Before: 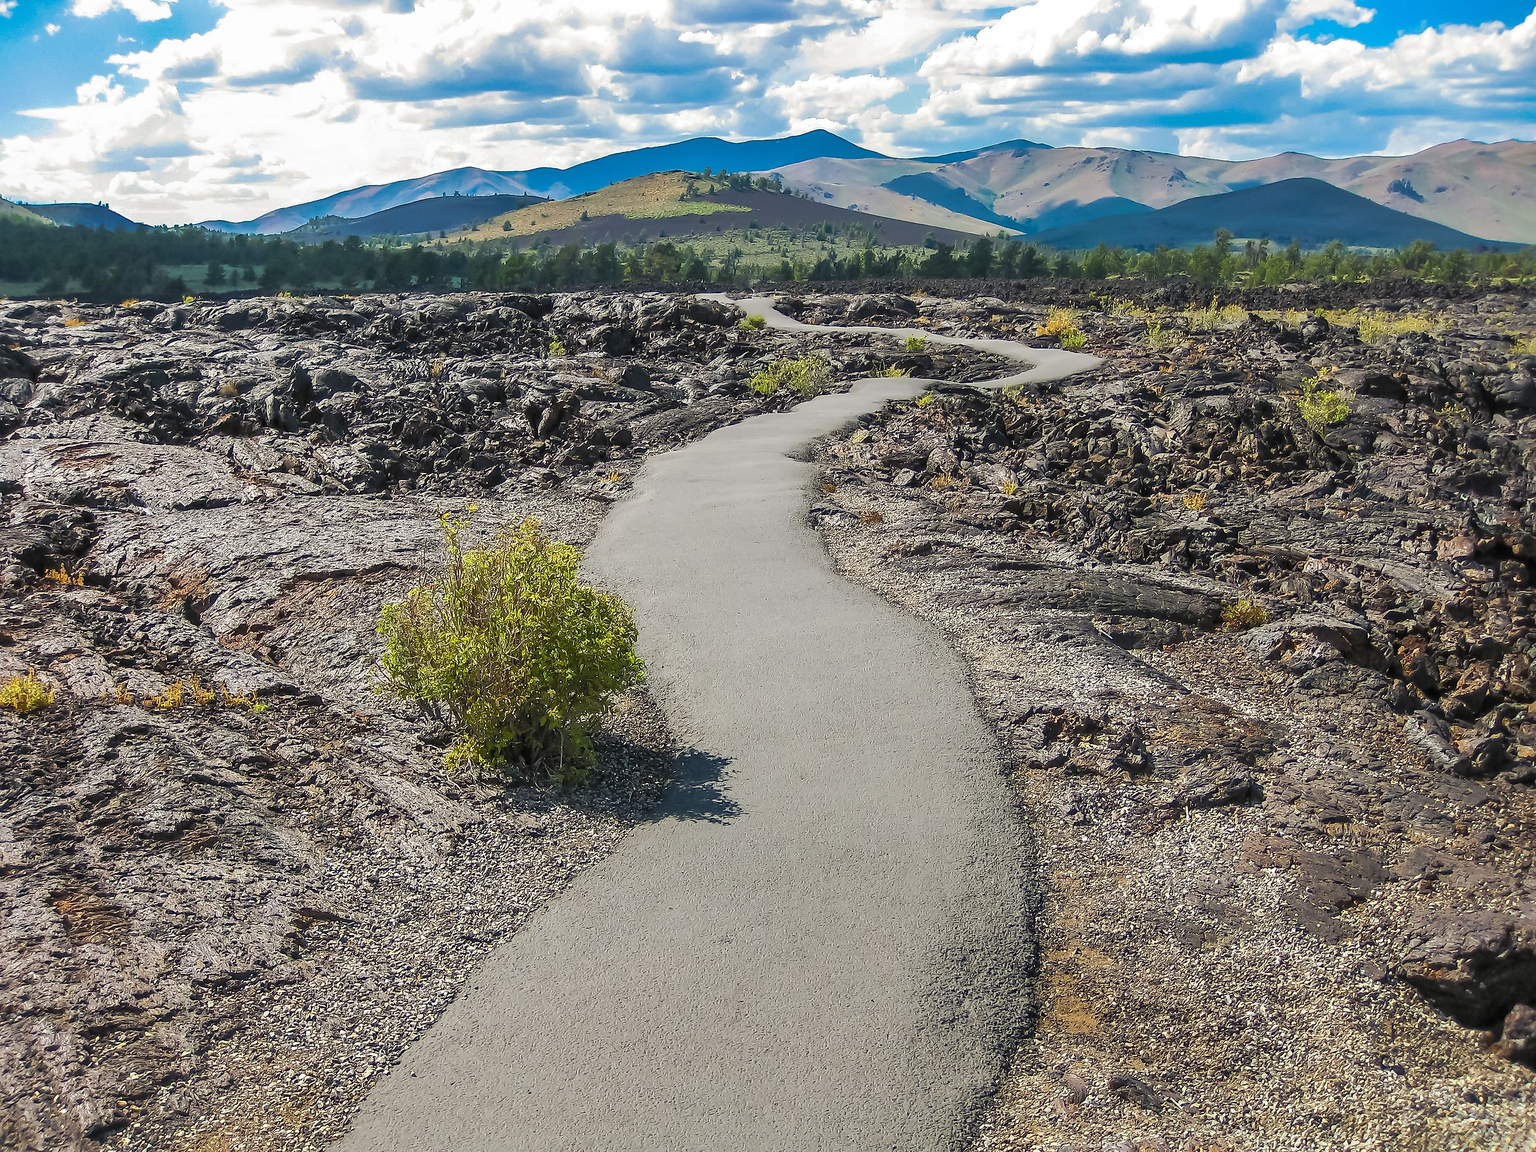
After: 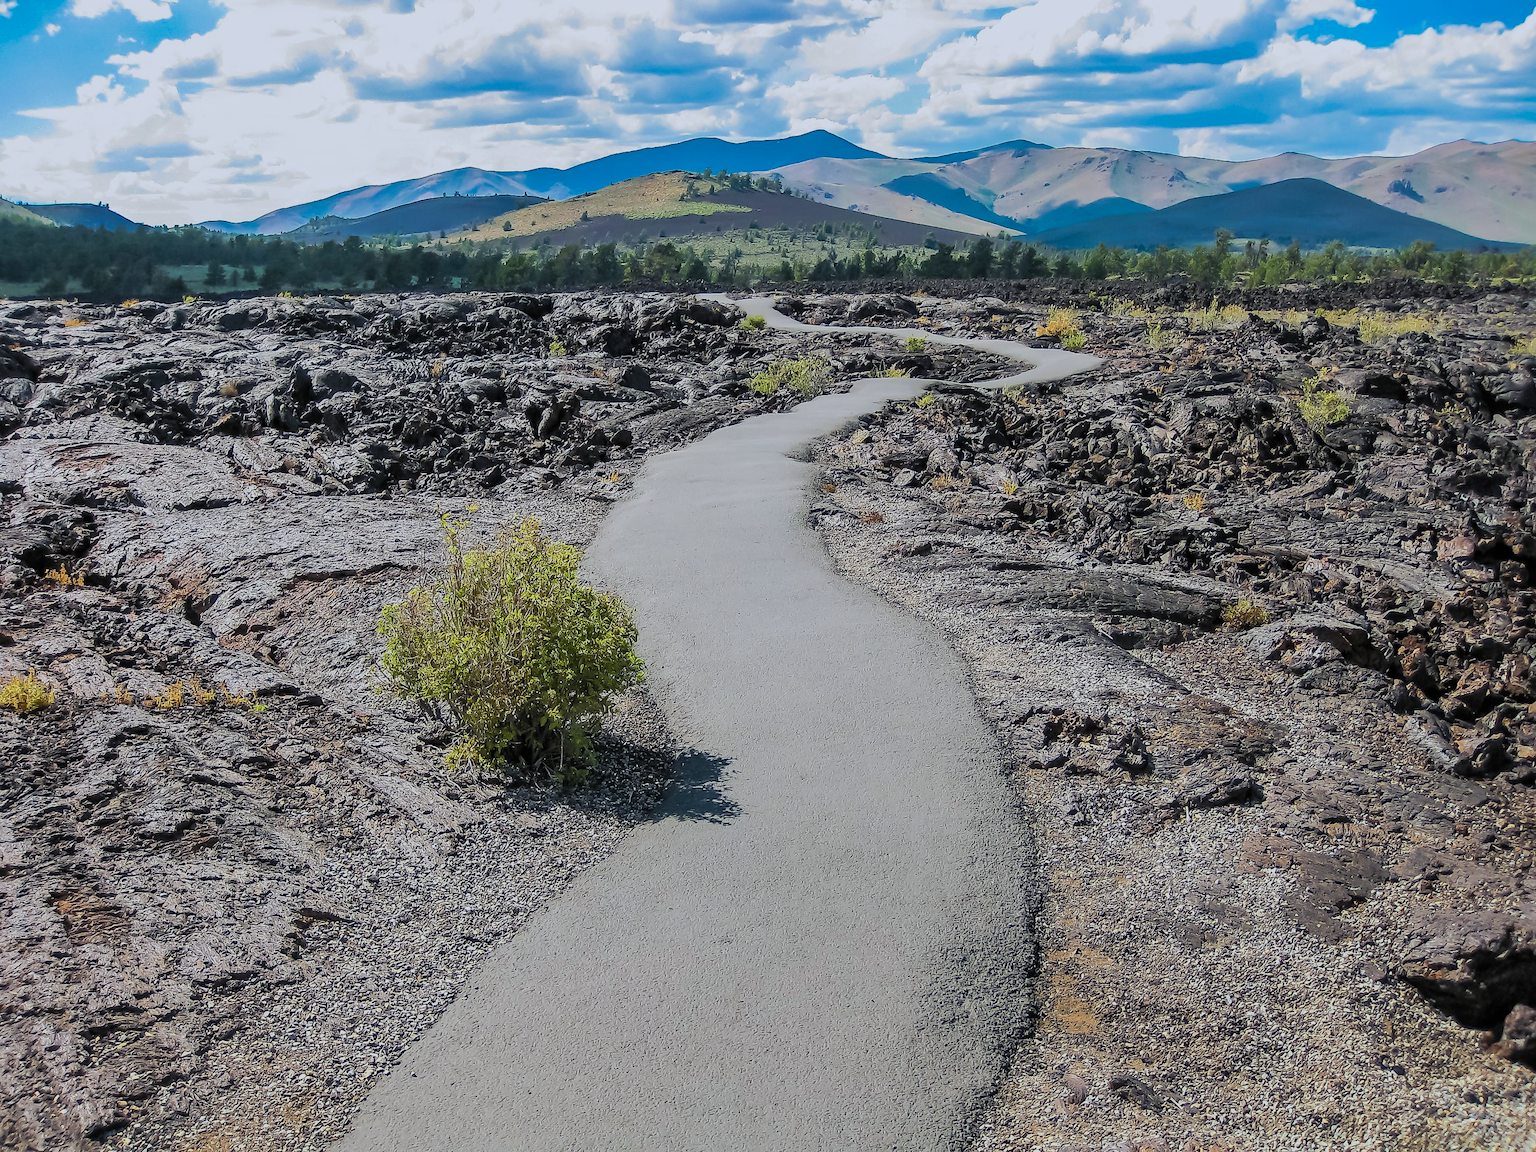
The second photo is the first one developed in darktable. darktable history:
color correction: highlights a* -0.726, highlights b* -9.58
filmic rgb: black relative exposure -7.79 EV, white relative exposure 4.34 EV, hardness 3.85, color science v6 (2022)
